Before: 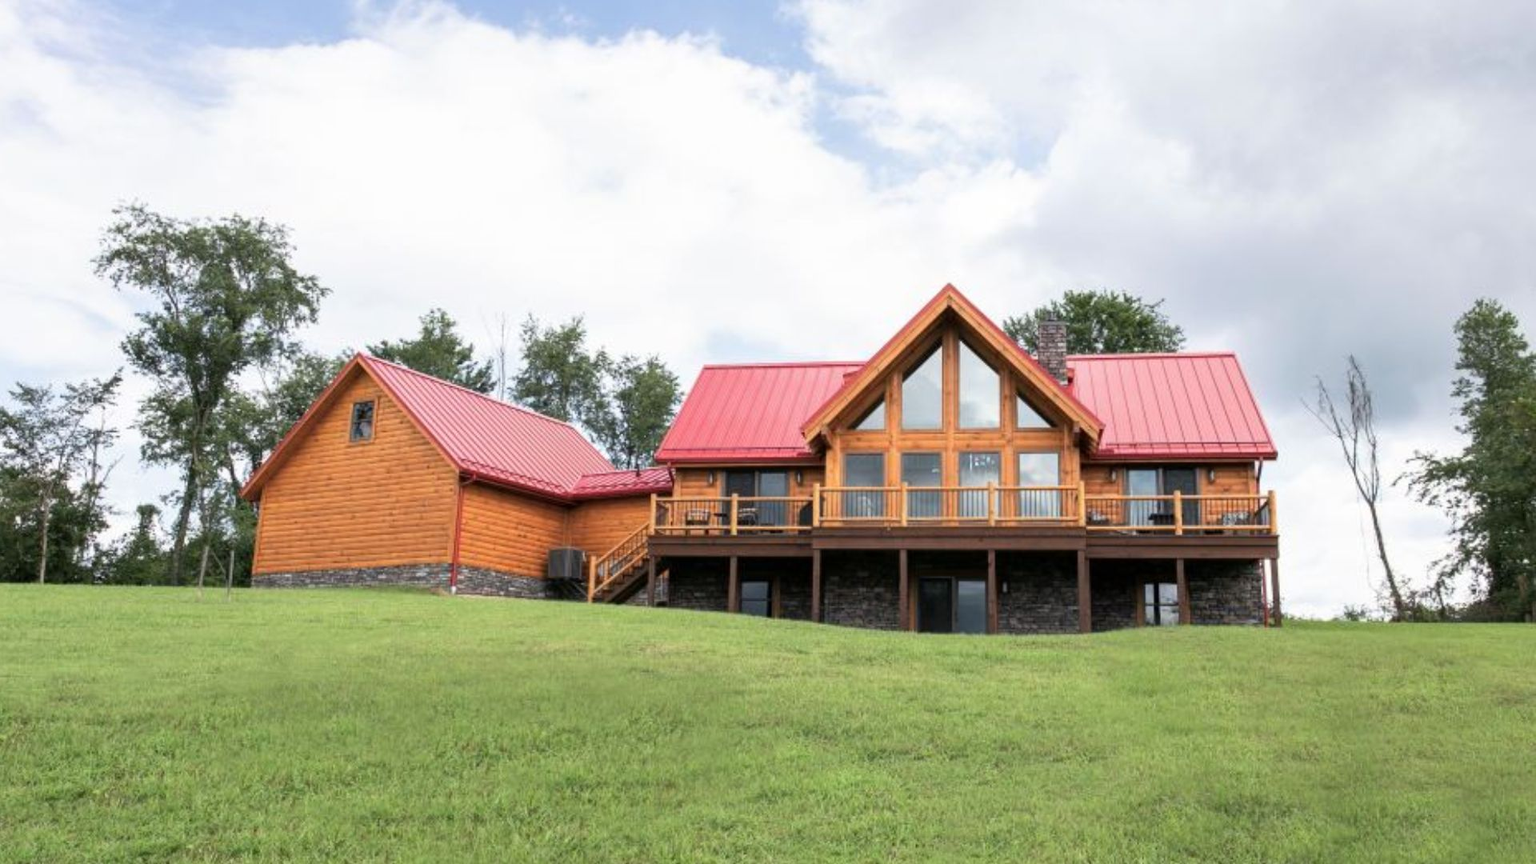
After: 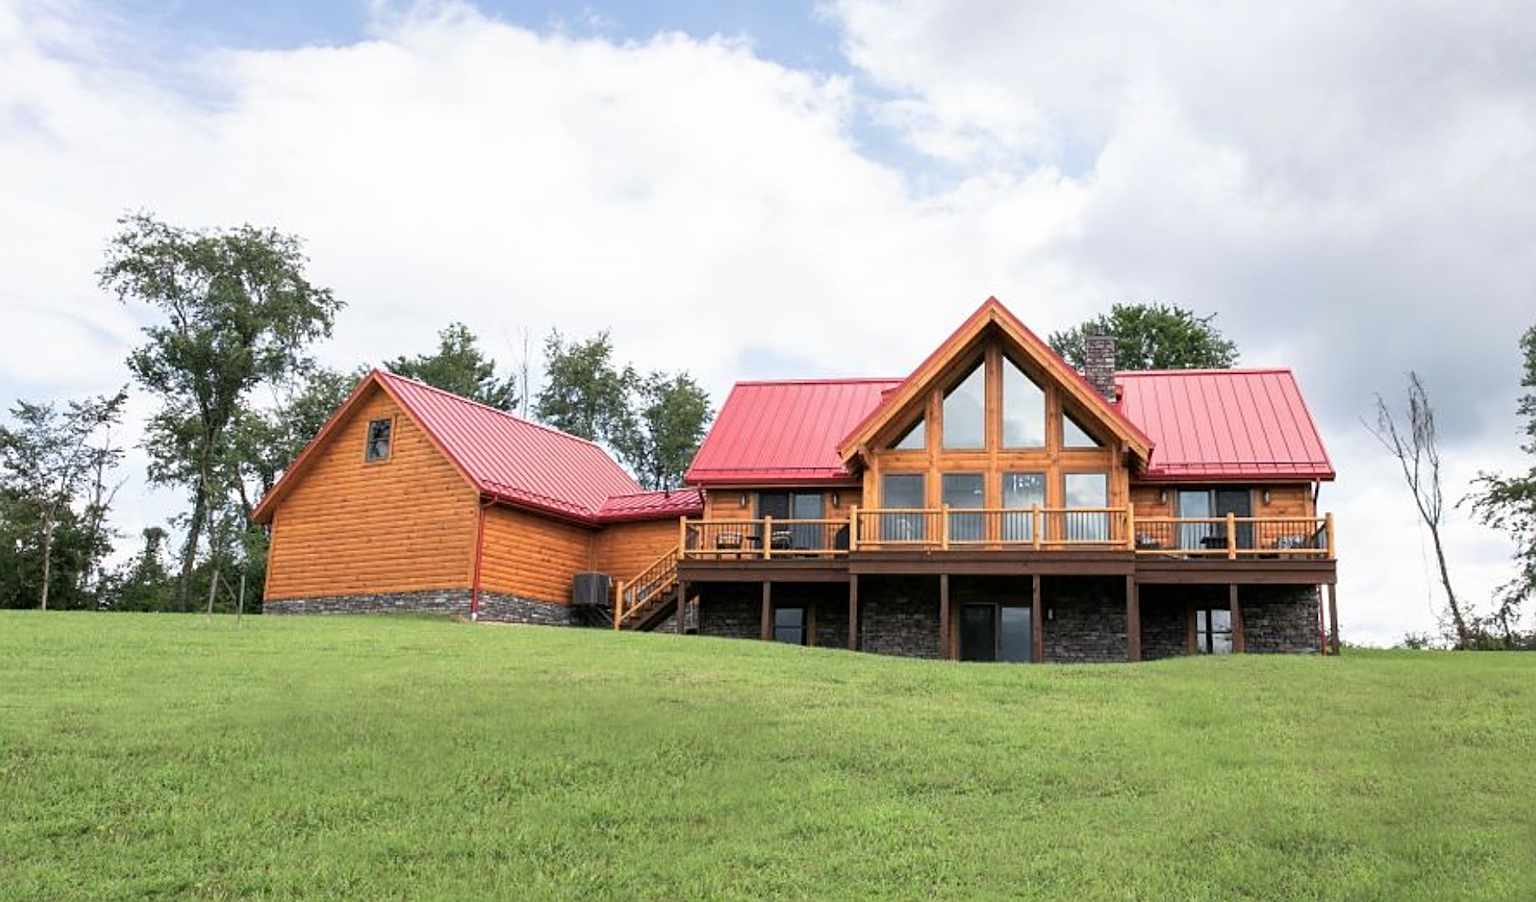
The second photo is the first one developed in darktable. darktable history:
crop: right 4.295%, bottom 0.019%
sharpen: on, module defaults
